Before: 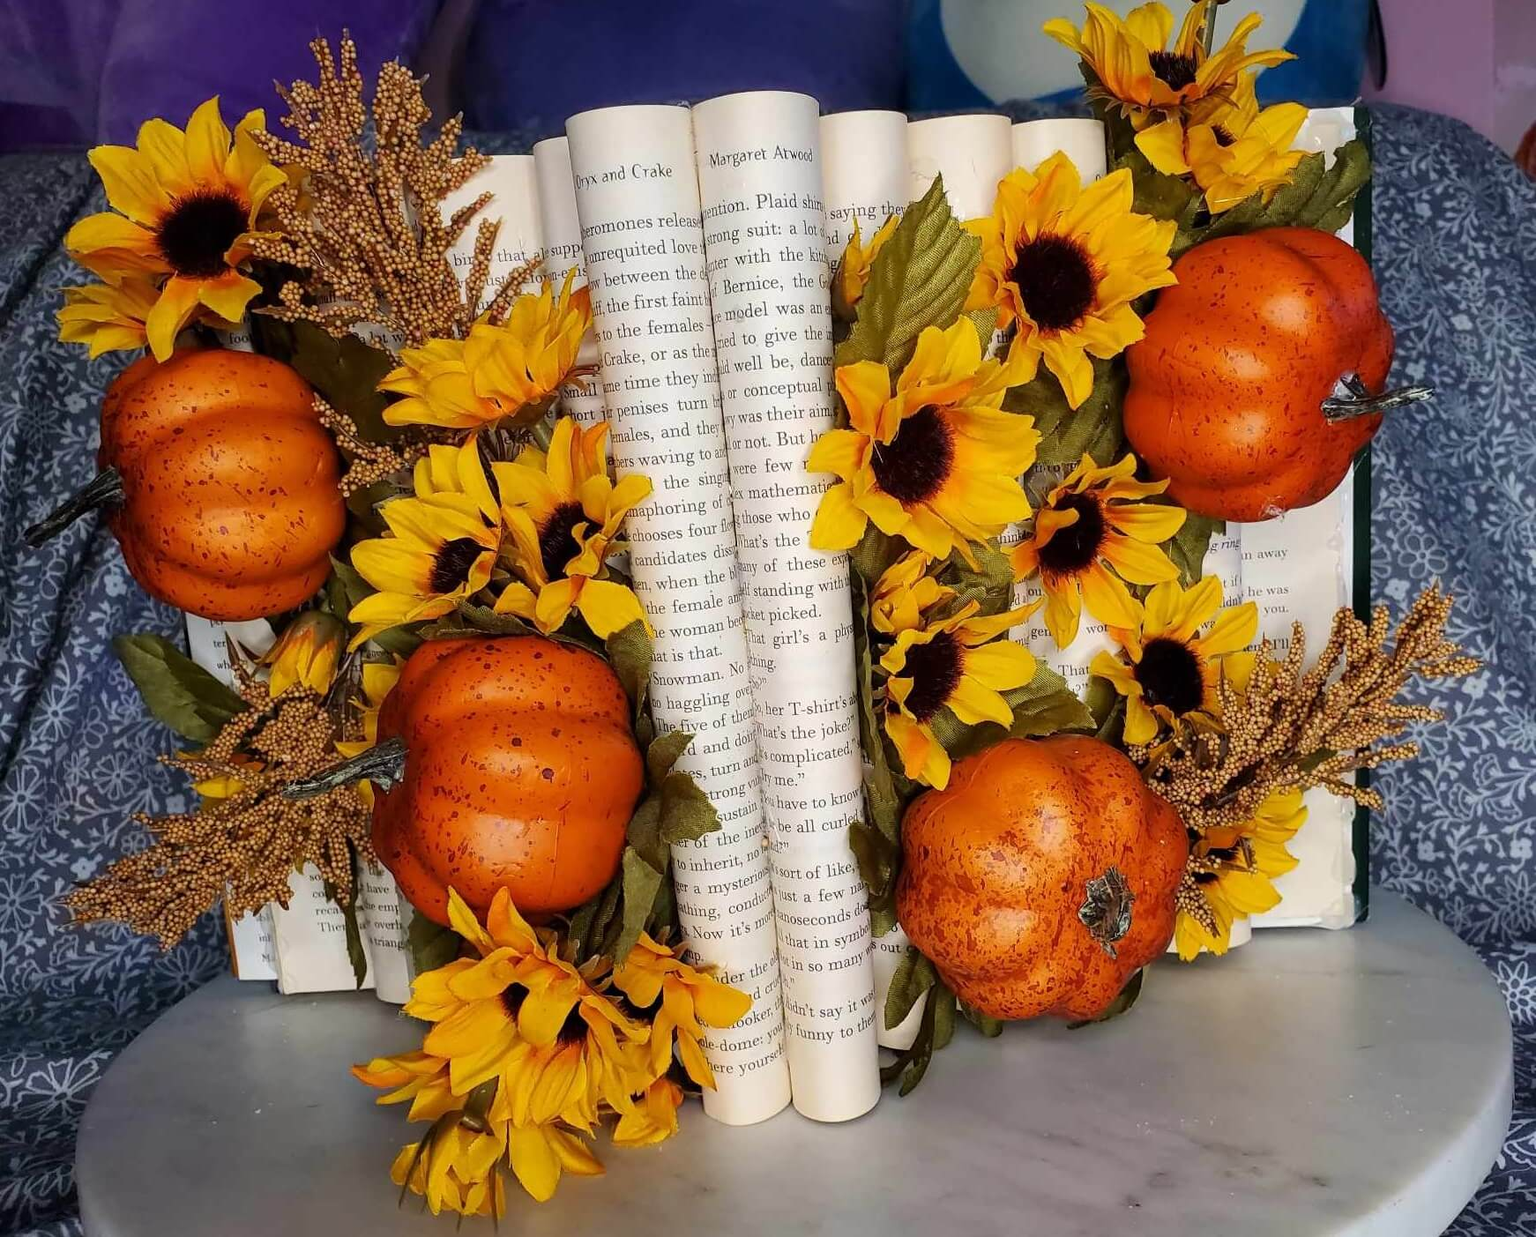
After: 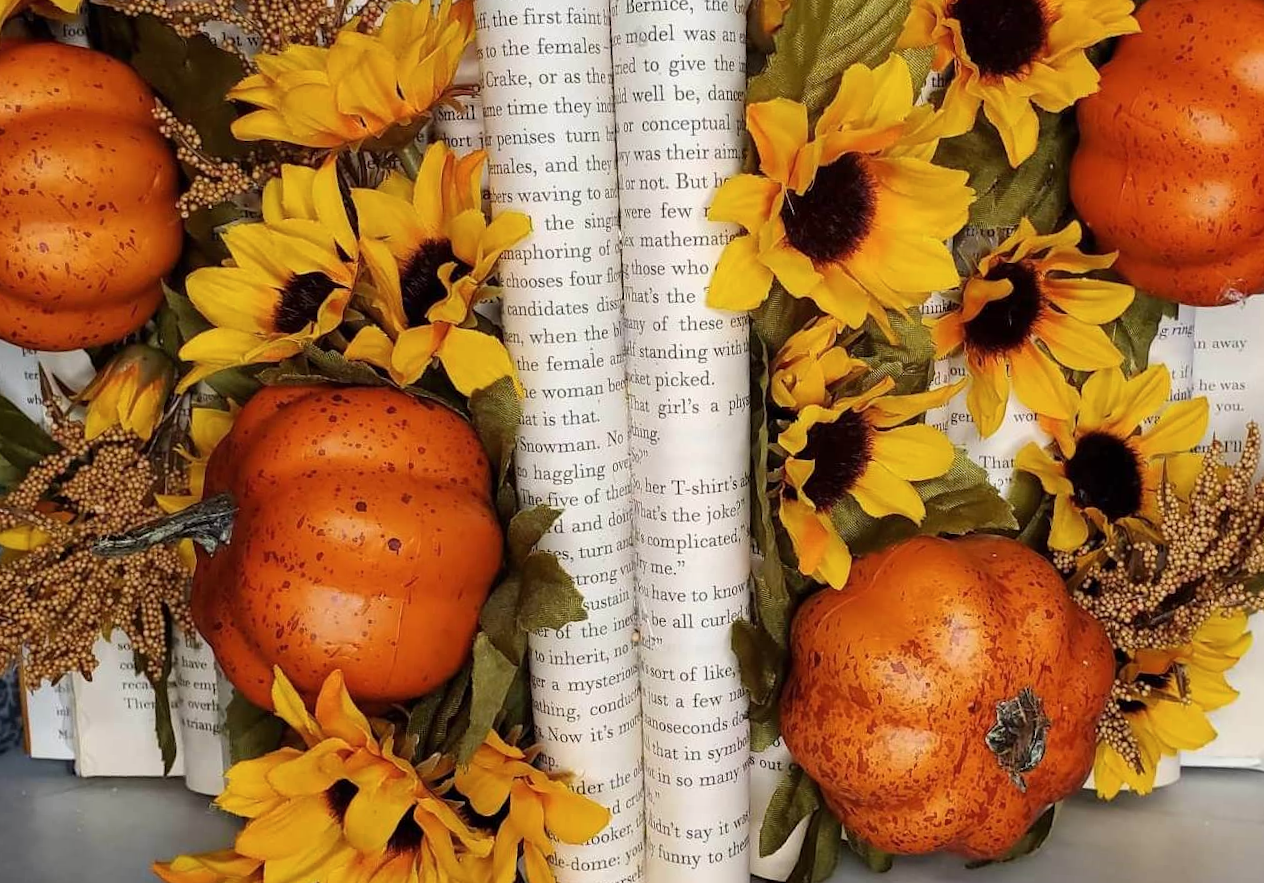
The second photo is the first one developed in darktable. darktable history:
crop and rotate: angle -3.37°, left 9.79%, top 20.73%, right 12.42%, bottom 11.82%
contrast brightness saturation: saturation -0.05
